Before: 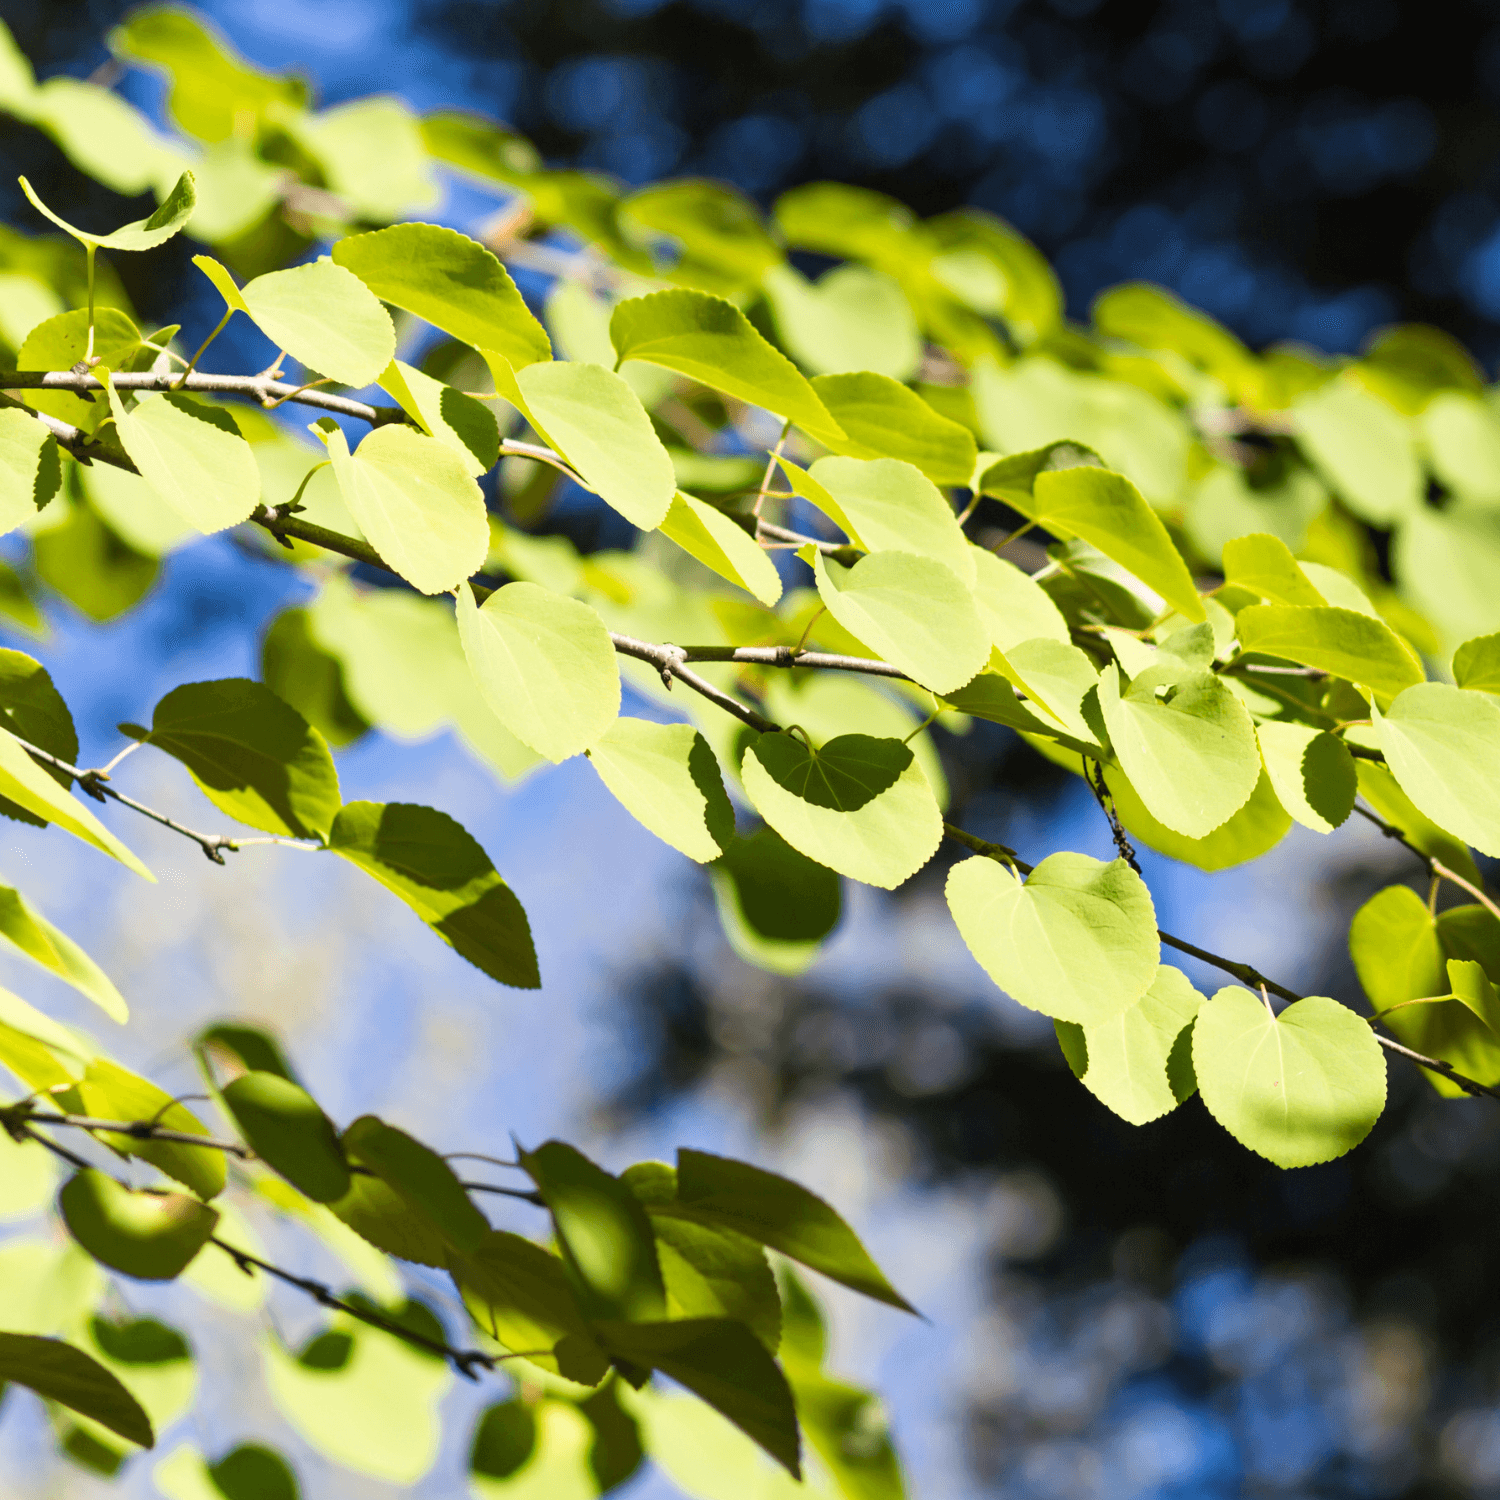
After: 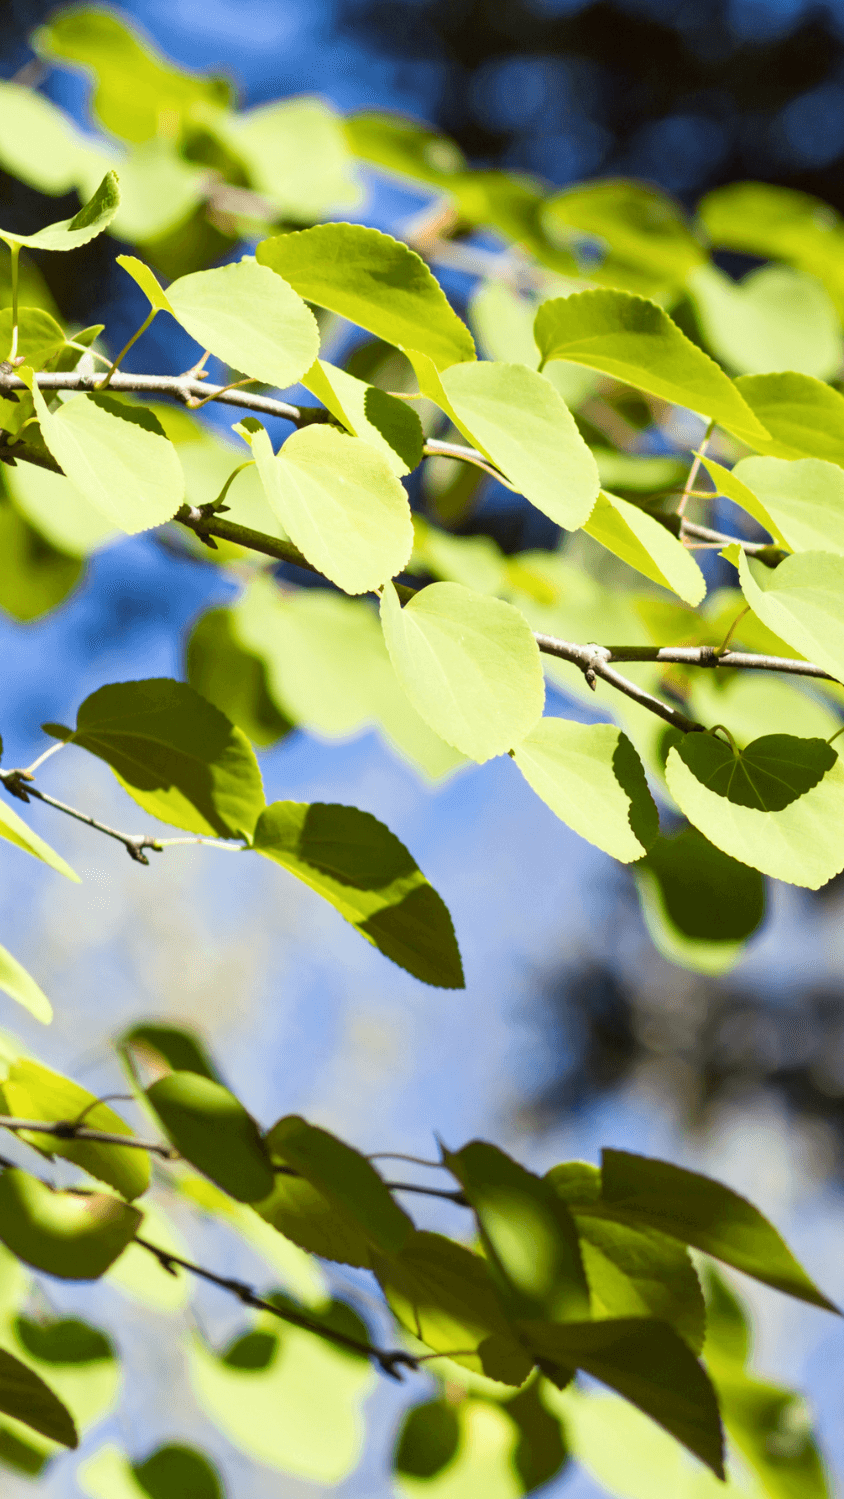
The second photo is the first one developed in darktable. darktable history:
color balance: on, module defaults
color correction: highlights a* -2.73, highlights b* -2.09, shadows a* 2.41, shadows b* 2.73
crop: left 5.114%, right 38.589%
